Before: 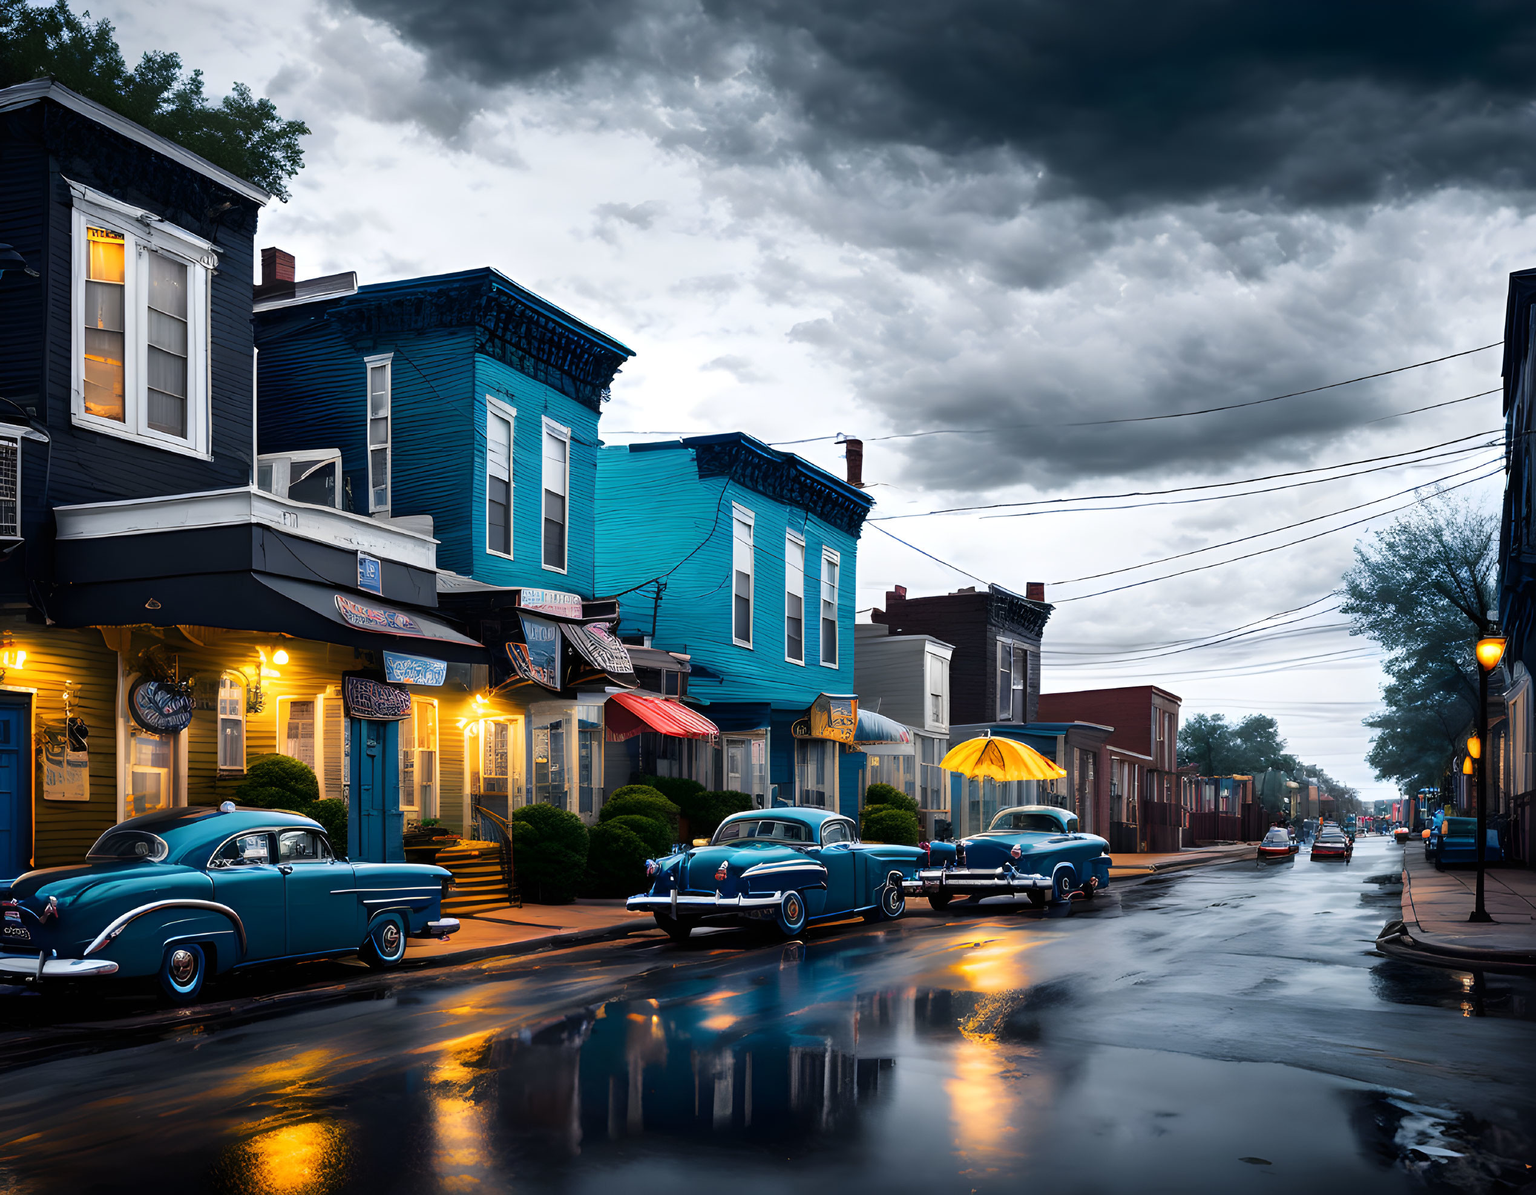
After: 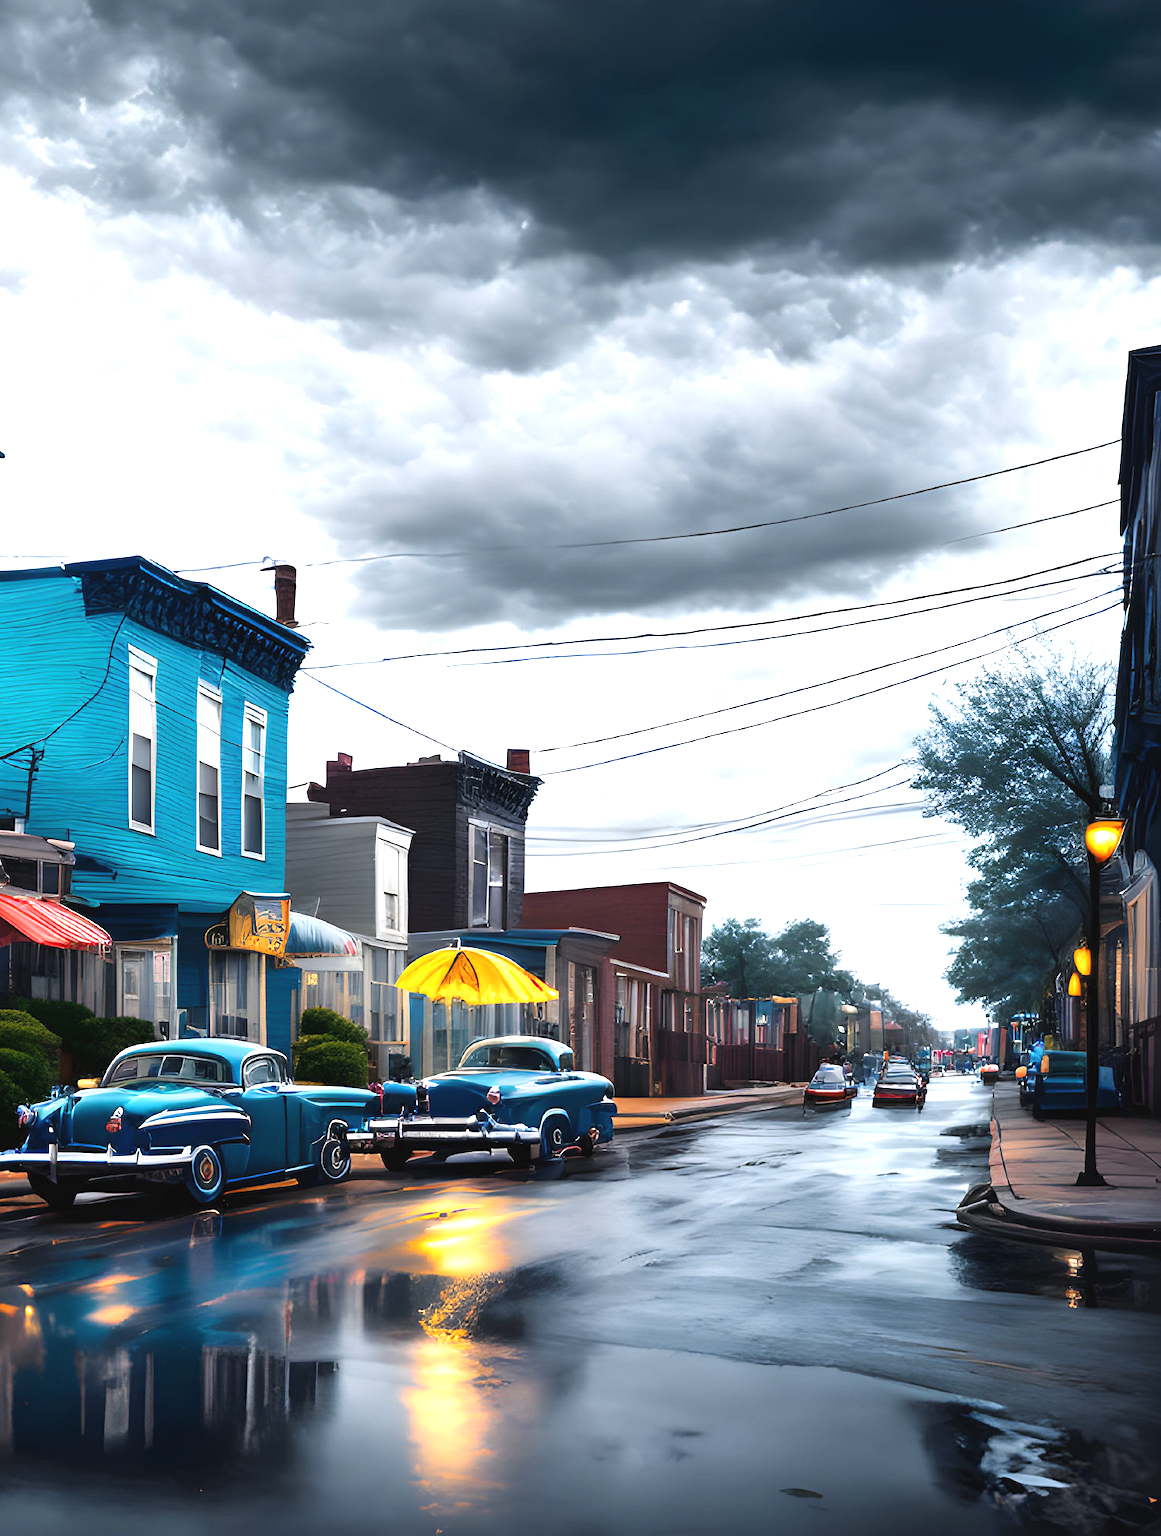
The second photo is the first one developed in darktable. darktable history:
crop: left 41.178%
exposure: black level correction -0.002, exposure 0.708 EV, compensate exposure bias true, compensate highlight preservation false
